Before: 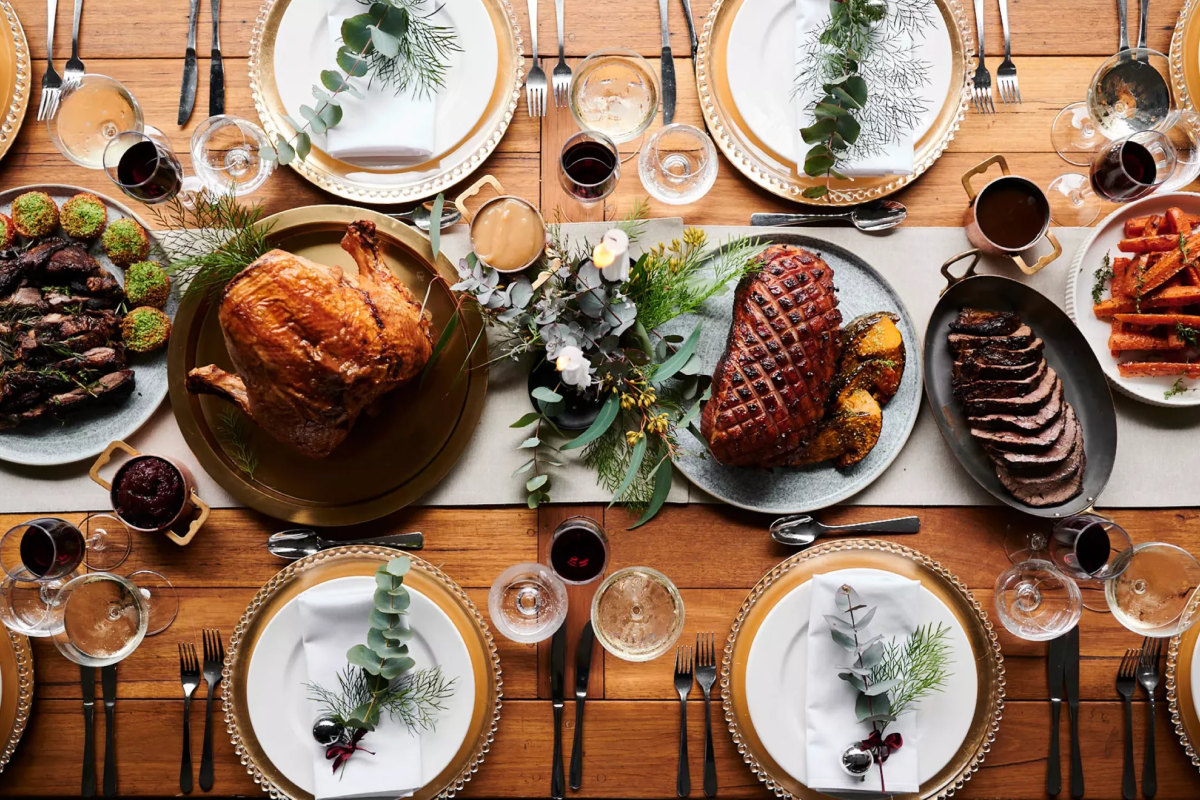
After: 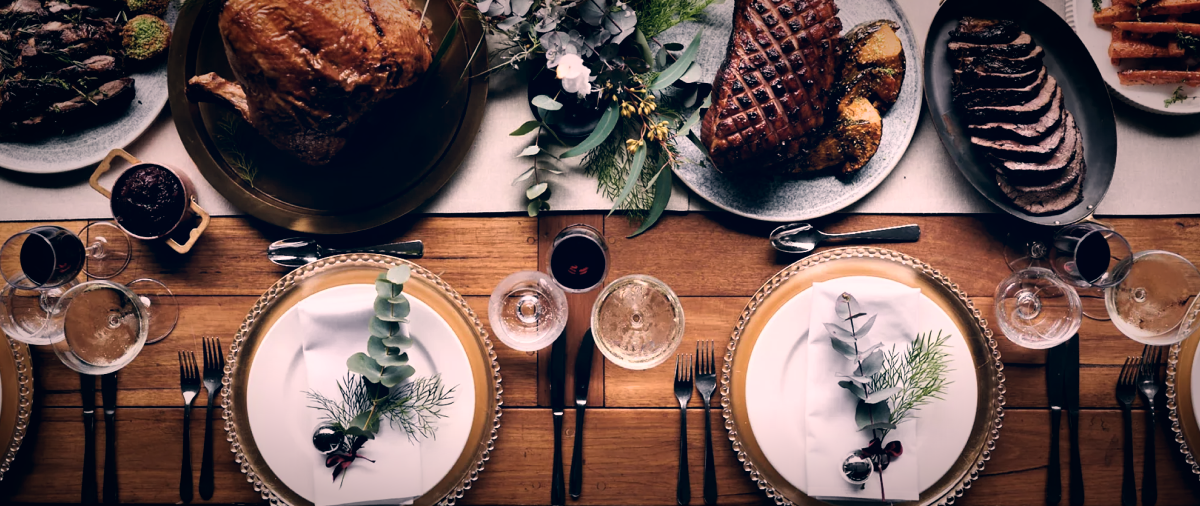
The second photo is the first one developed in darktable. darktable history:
color correction: highlights a* 14.23, highlights b* 6.02, shadows a* -6.25, shadows b* -15.17, saturation 0.834
filmic rgb: black relative exposure -8.03 EV, white relative exposure 2.46 EV, threshold 2.95 EV, hardness 6.38, enable highlight reconstruction true
vignetting: fall-off start 66.16%, fall-off radius 39.82%, saturation -0.001, automatic ratio true, width/height ratio 0.673
crop and rotate: top 36.741%
